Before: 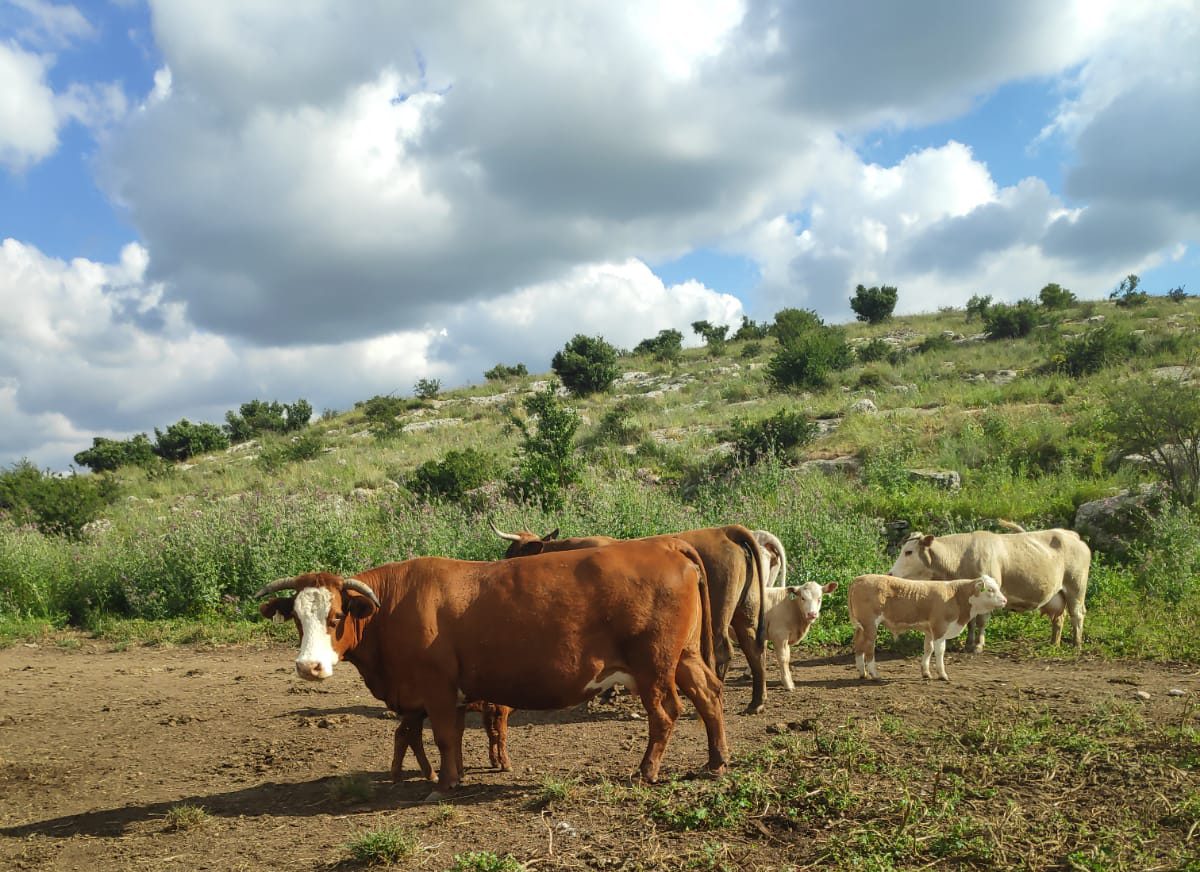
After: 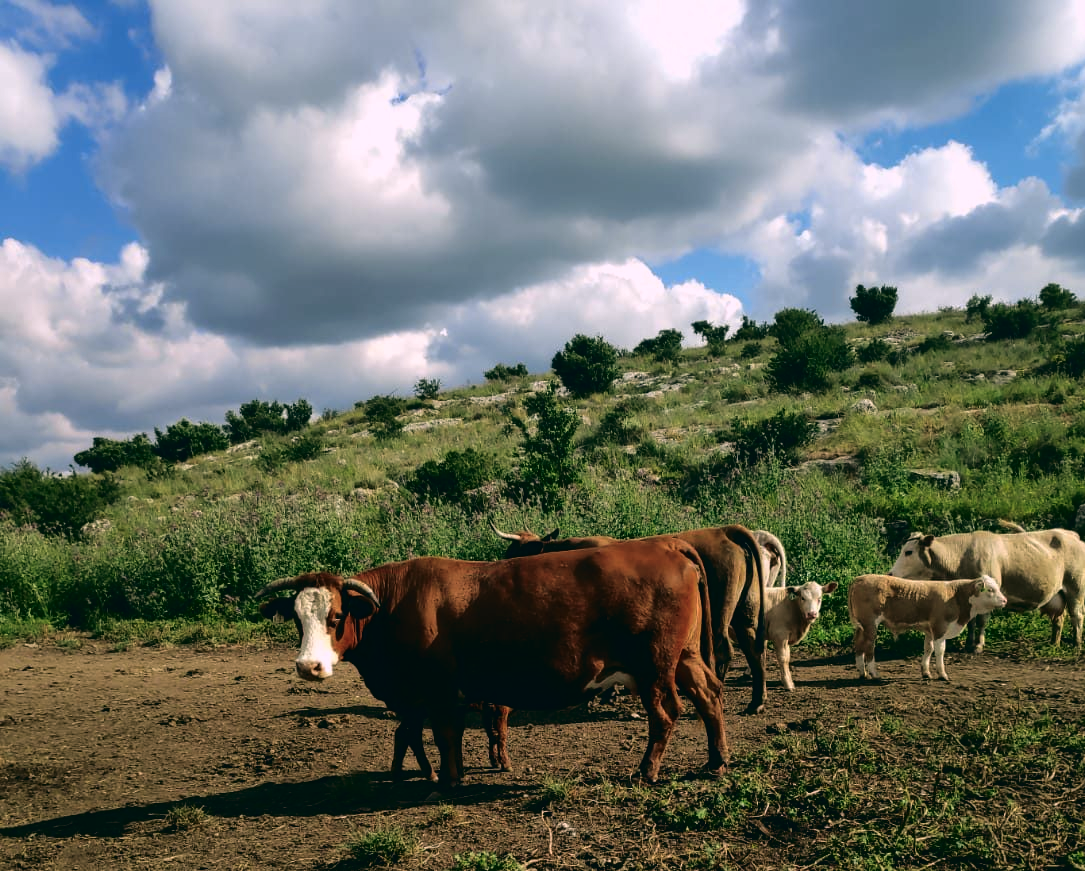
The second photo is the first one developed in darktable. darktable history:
crop: right 9.509%, bottom 0.031%
fill light: exposure -2 EV, width 8.6
color balance: lift [1.016, 0.983, 1, 1.017], gamma [0.78, 1.018, 1.043, 0.957], gain [0.786, 1.063, 0.937, 1.017], input saturation 118.26%, contrast 13.43%, contrast fulcrum 21.62%, output saturation 82.76%
